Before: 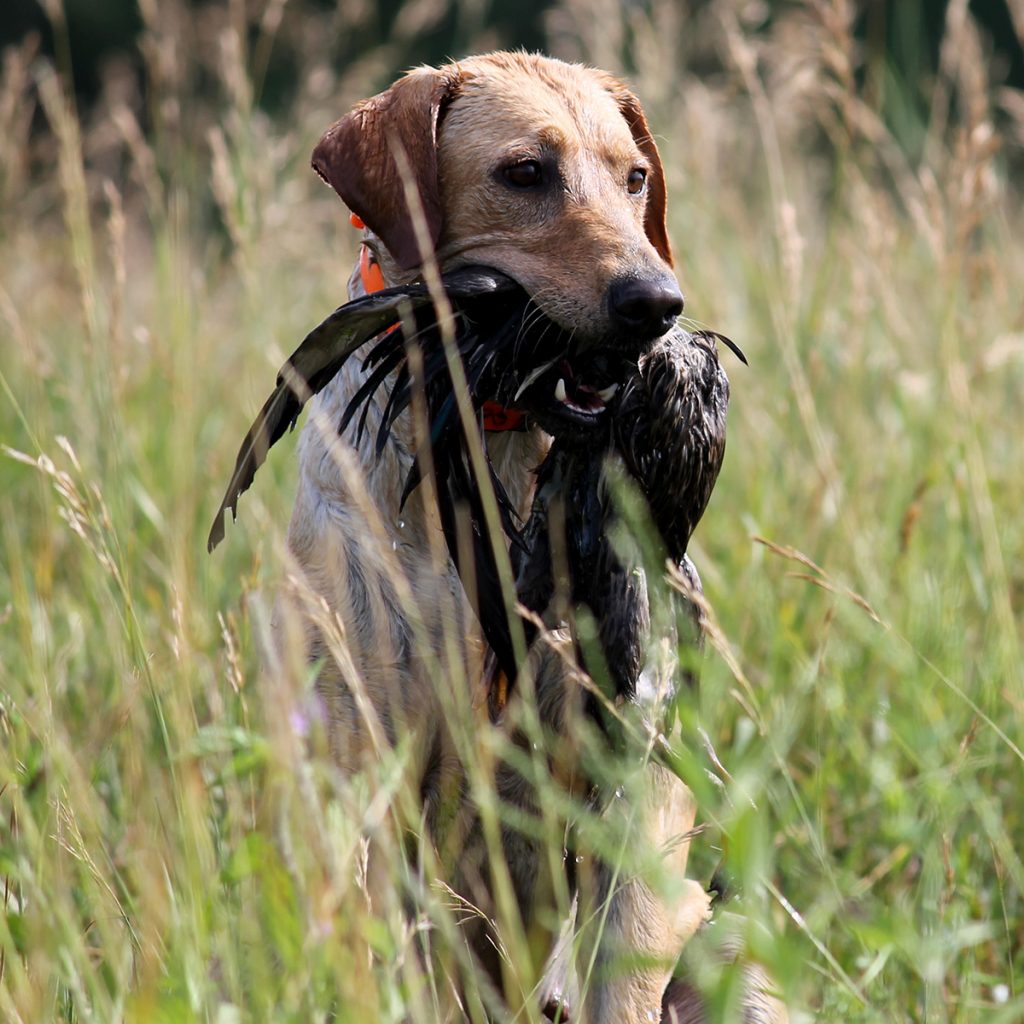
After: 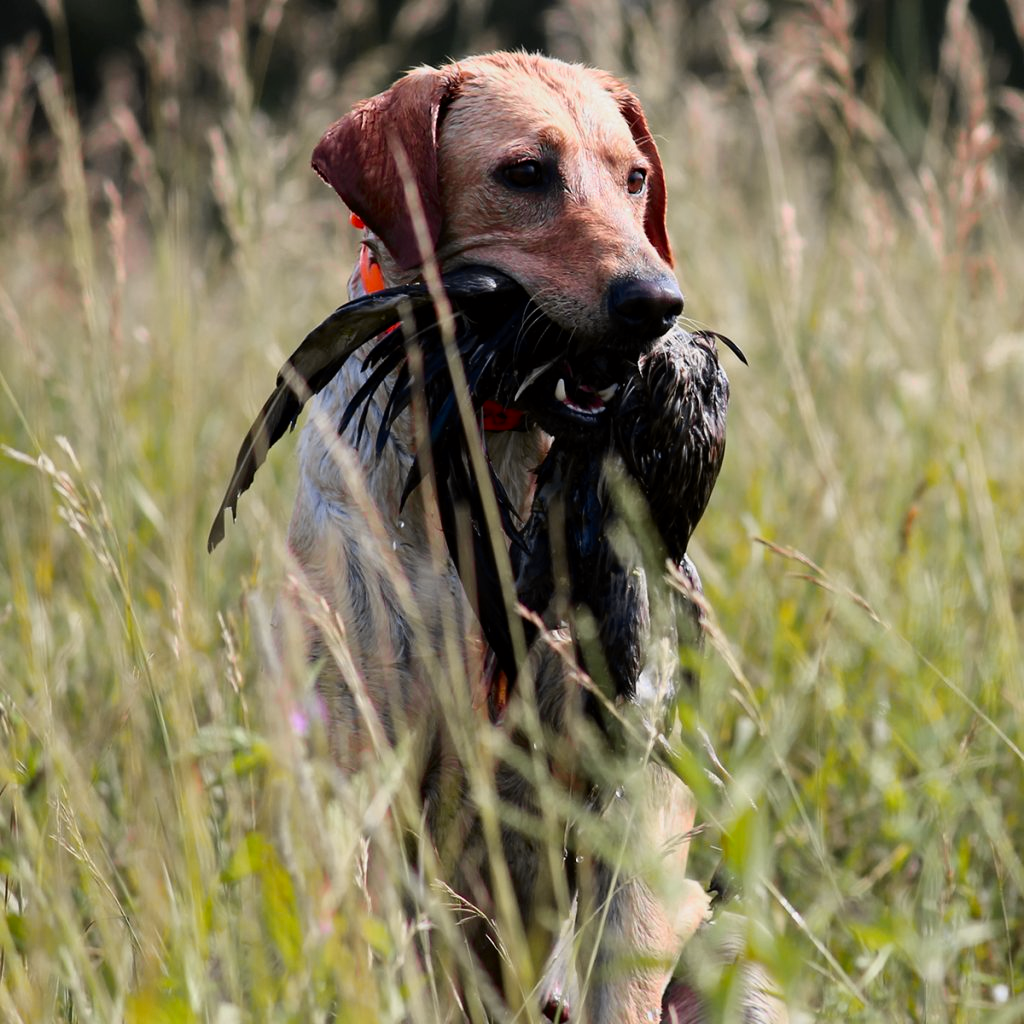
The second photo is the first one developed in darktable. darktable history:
tone curve: curves: ch0 [(0, 0) (0.087, 0.054) (0.281, 0.245) (0.532, 0.514) (0.835, 0.818) (0.994, 0.955)]; ch1 [(0, 0) (0.27, 0.195) (0.406, 0.435) (0.452, 0.474) (0.495, 0.5) (0.514, 0.508) (0.537, 0.556) (0.654, 0.689) (1, 1)]; ch2 [(0, 0) (0.269, 0.299) (0.459, 0.441) (0.498, 0.499) (0.523, 0.52) (0.551, 0.549) (0.633, 0.625) (0.659, 0.681) (0.718, 0.764) (1, 1)], color space Lab, independent channels, preserve colors none
